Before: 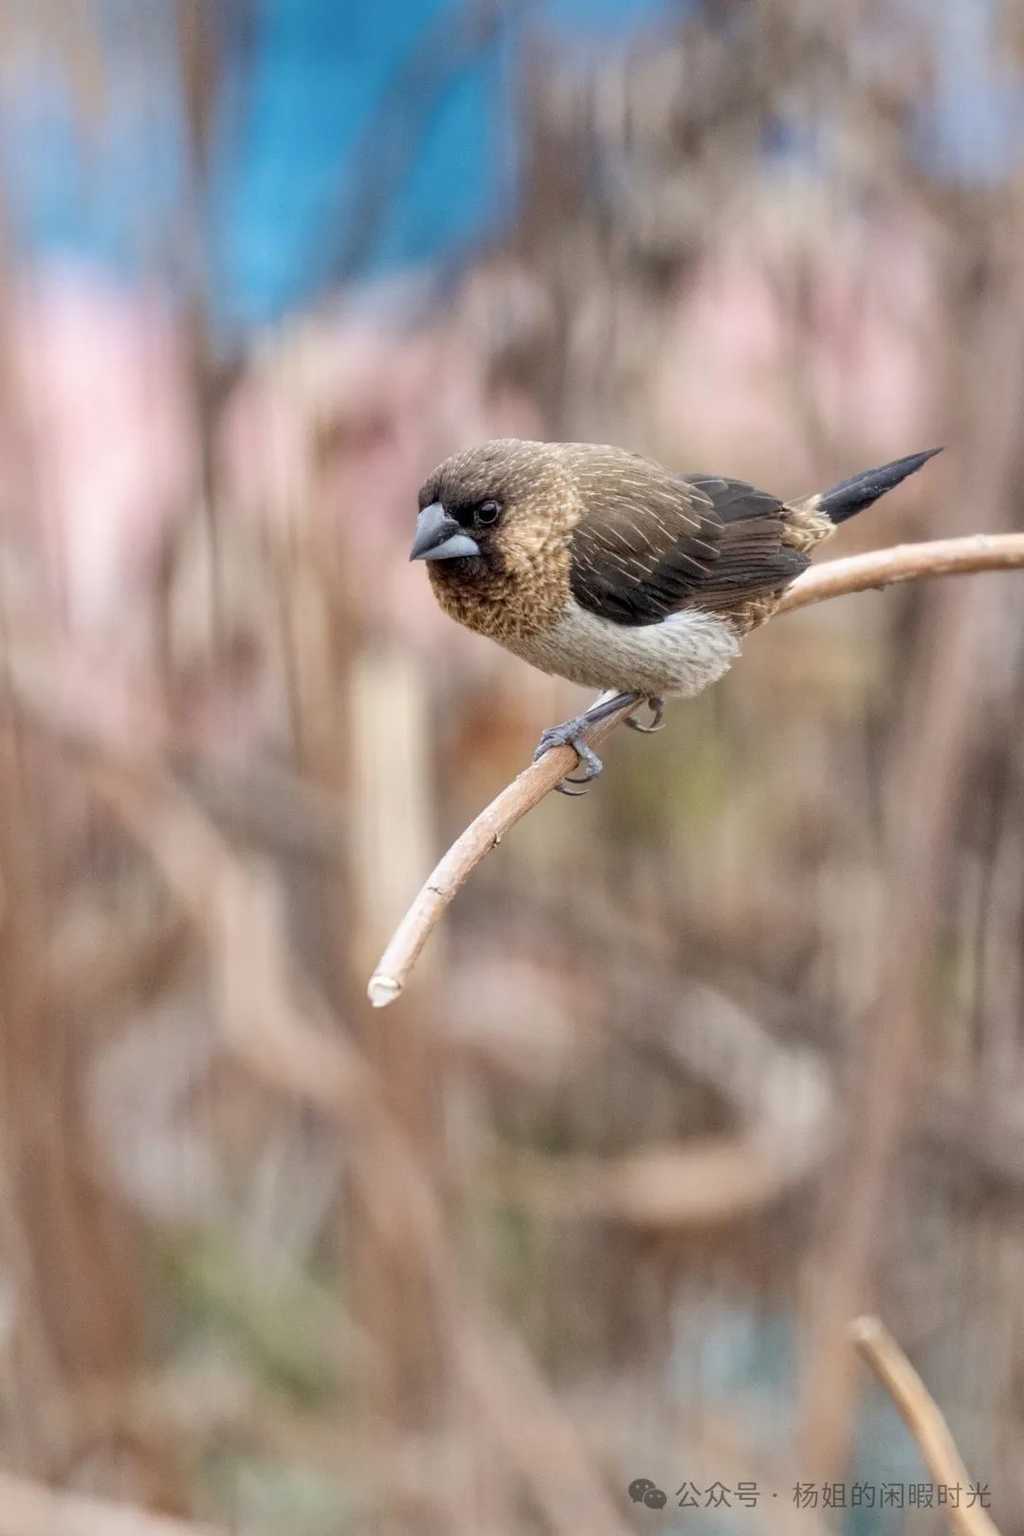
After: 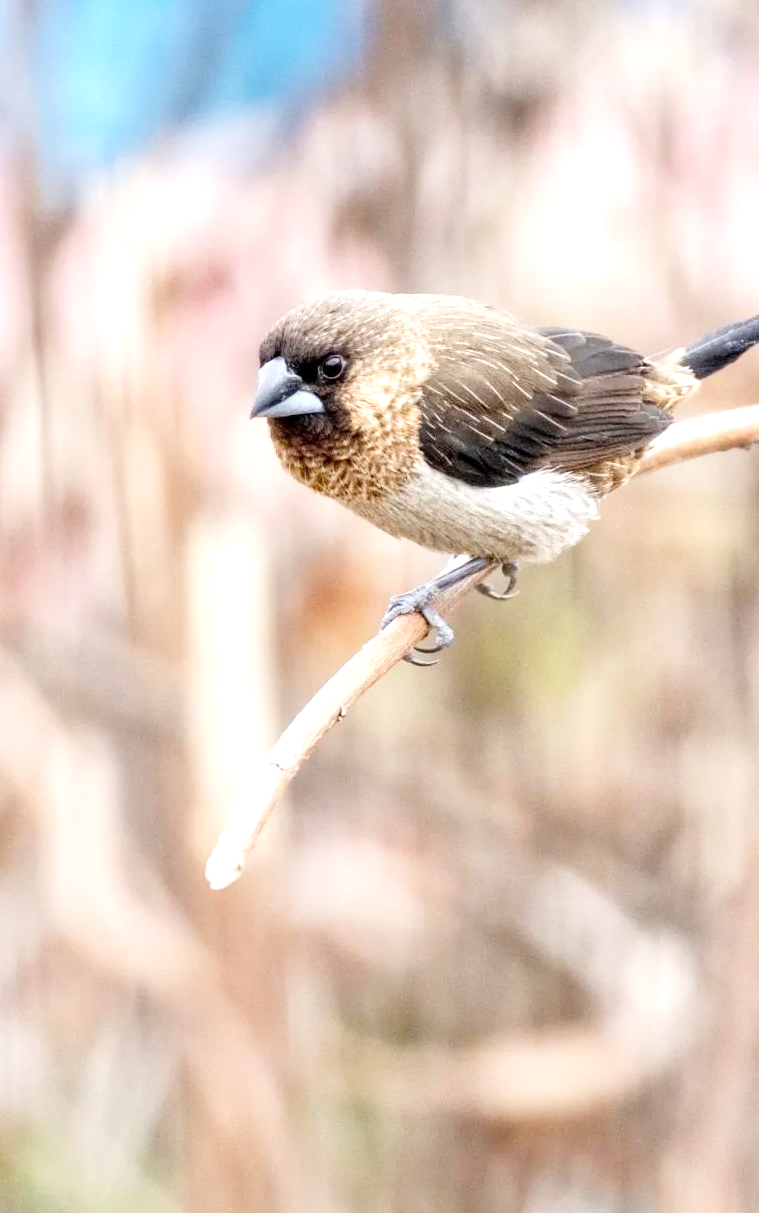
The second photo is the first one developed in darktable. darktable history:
exposure: exposure 0.917 EV, compensate exposure bias true, compensate highlight preservation false
crop and rotate: left 16.872%, top 10.702%, right 12.823%, bottom 14.367%
tone curve: curves: ch0 [(0, 0) (0.004, 0.001) (0.133, 0.112) (0.325, 0.362) (0.832, 0.893) (1, 1)], preserve colors none
